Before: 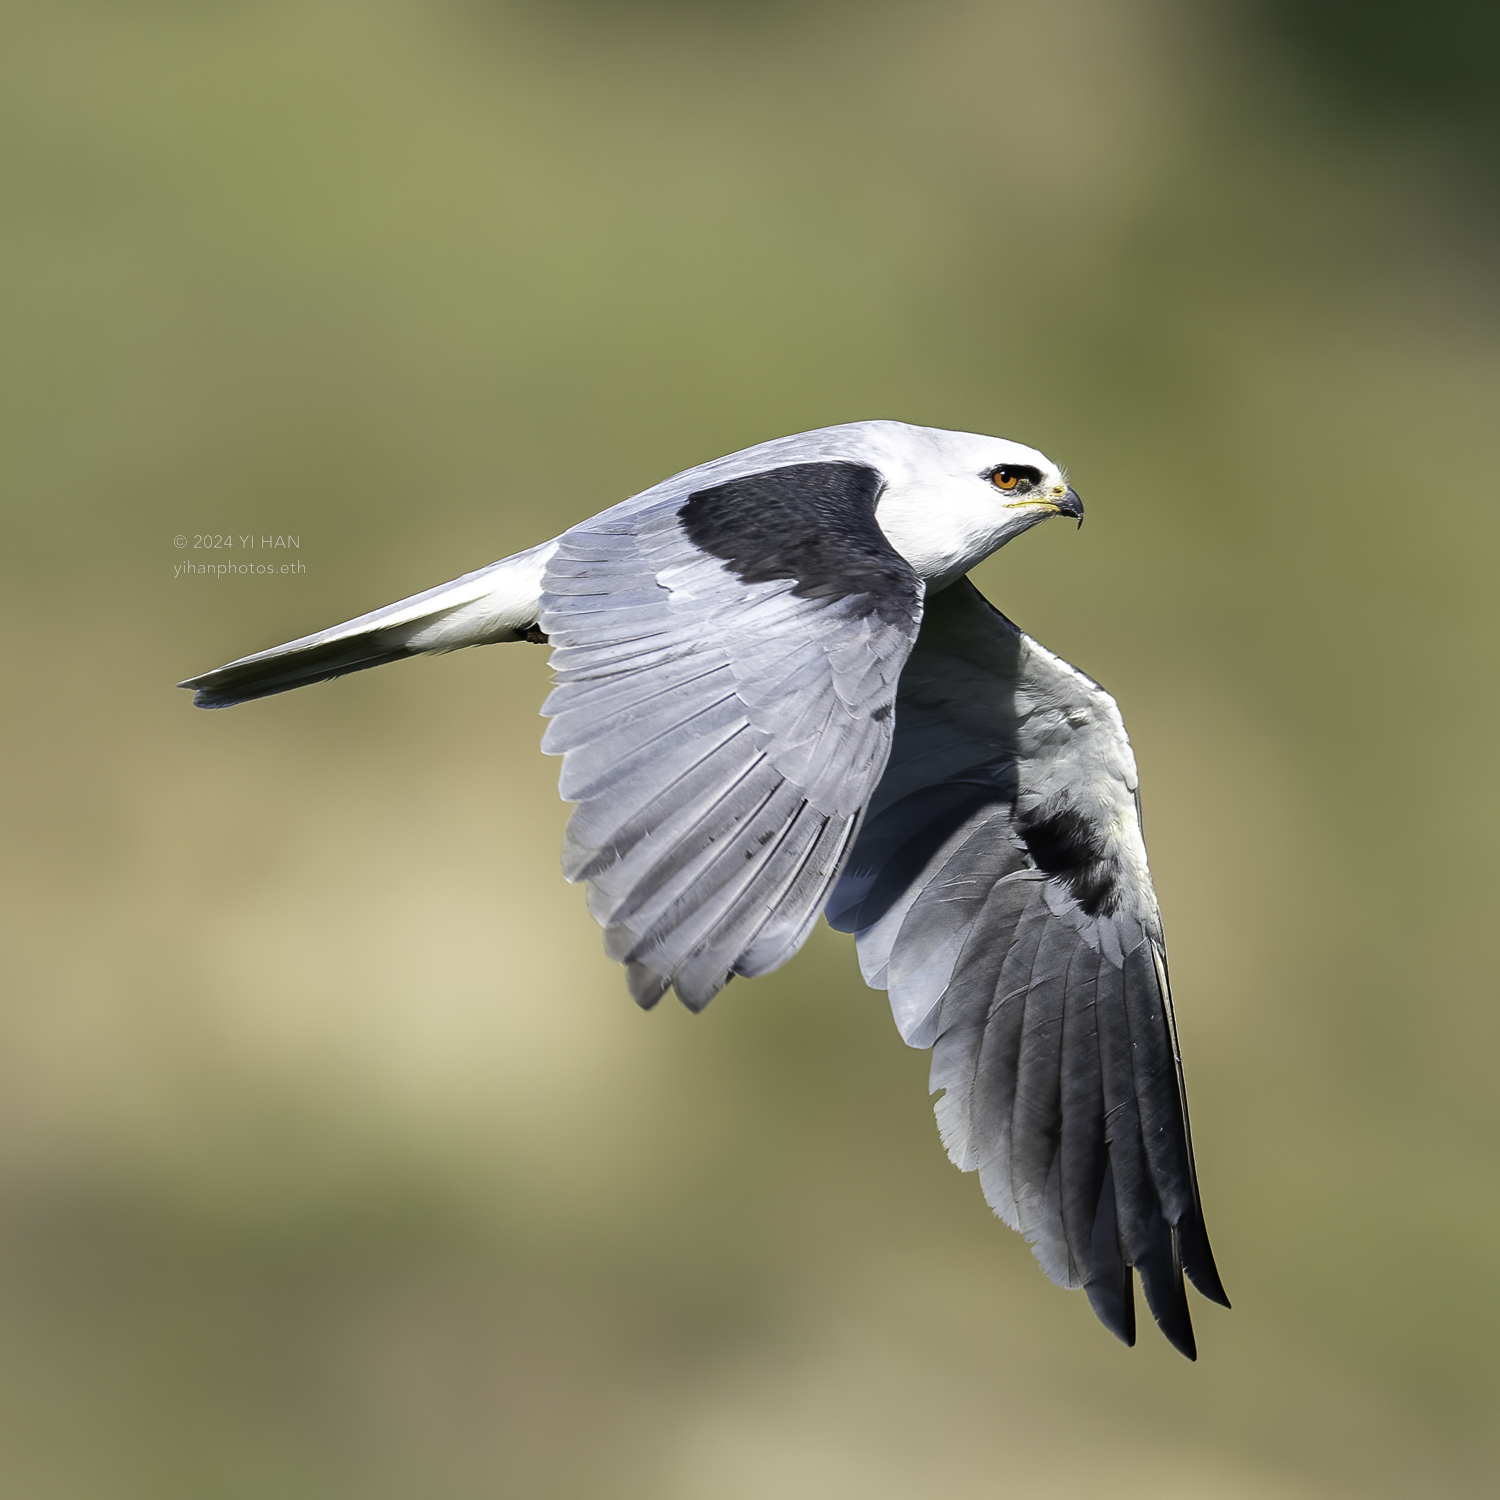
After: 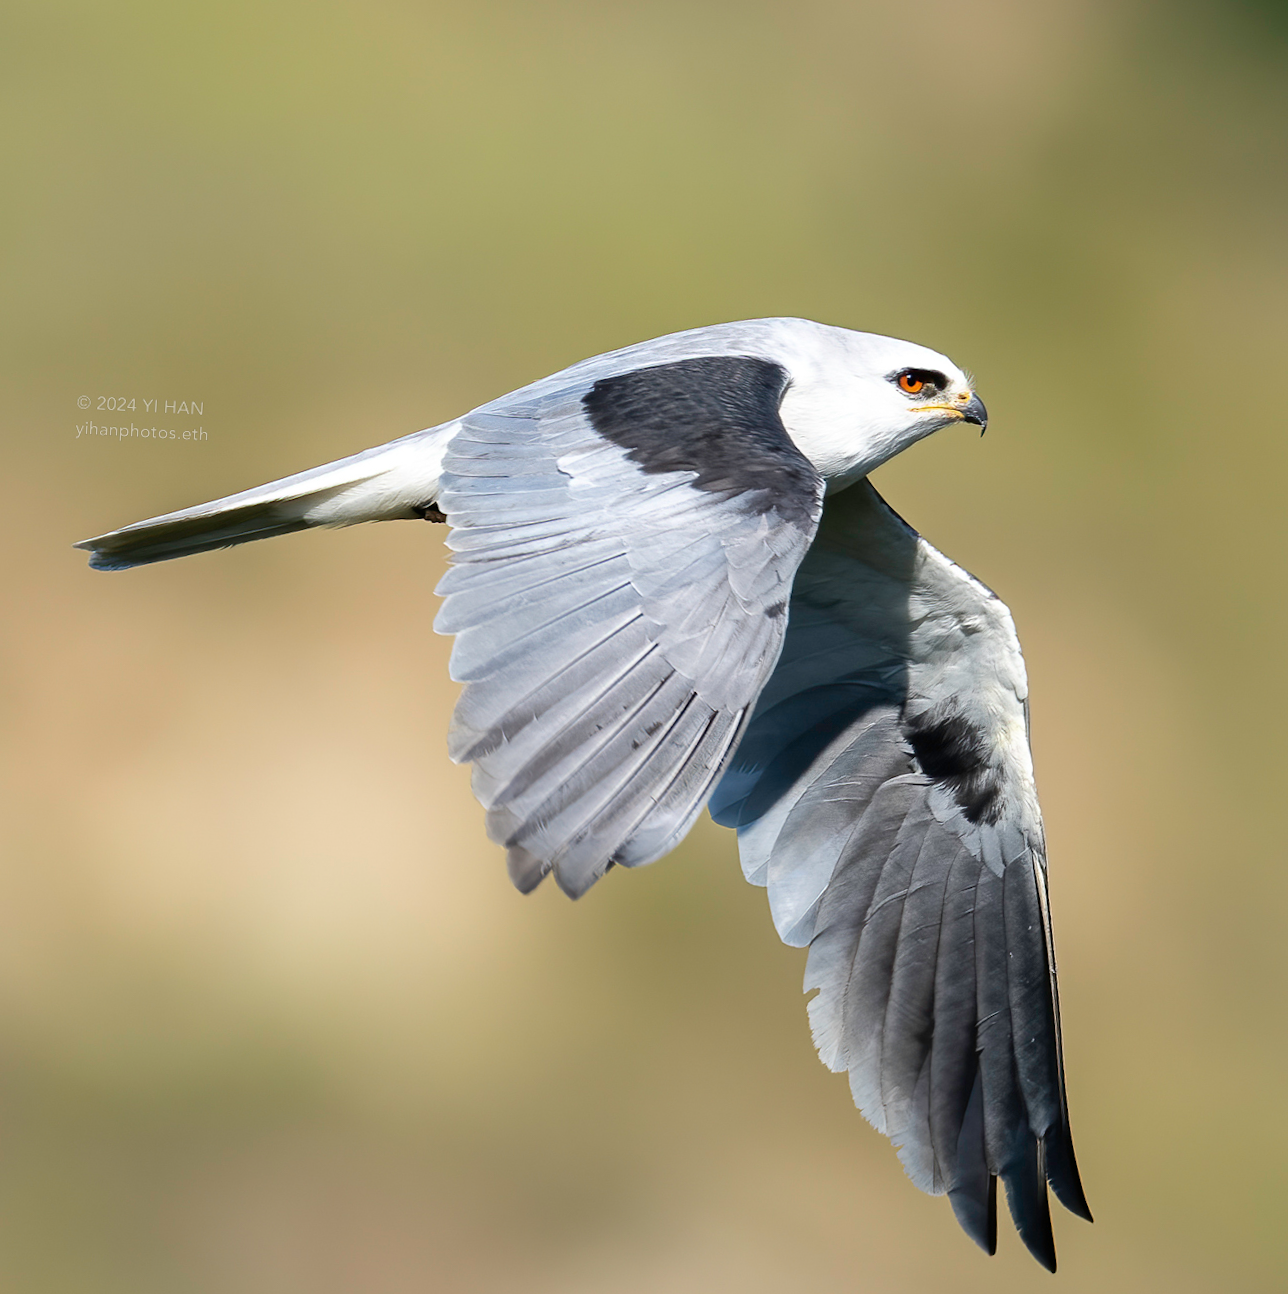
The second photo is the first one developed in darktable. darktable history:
crop and rotate: angle -2.98°, left 5.032%, top 5.174%, right 4.745%, bottom 4.175%
